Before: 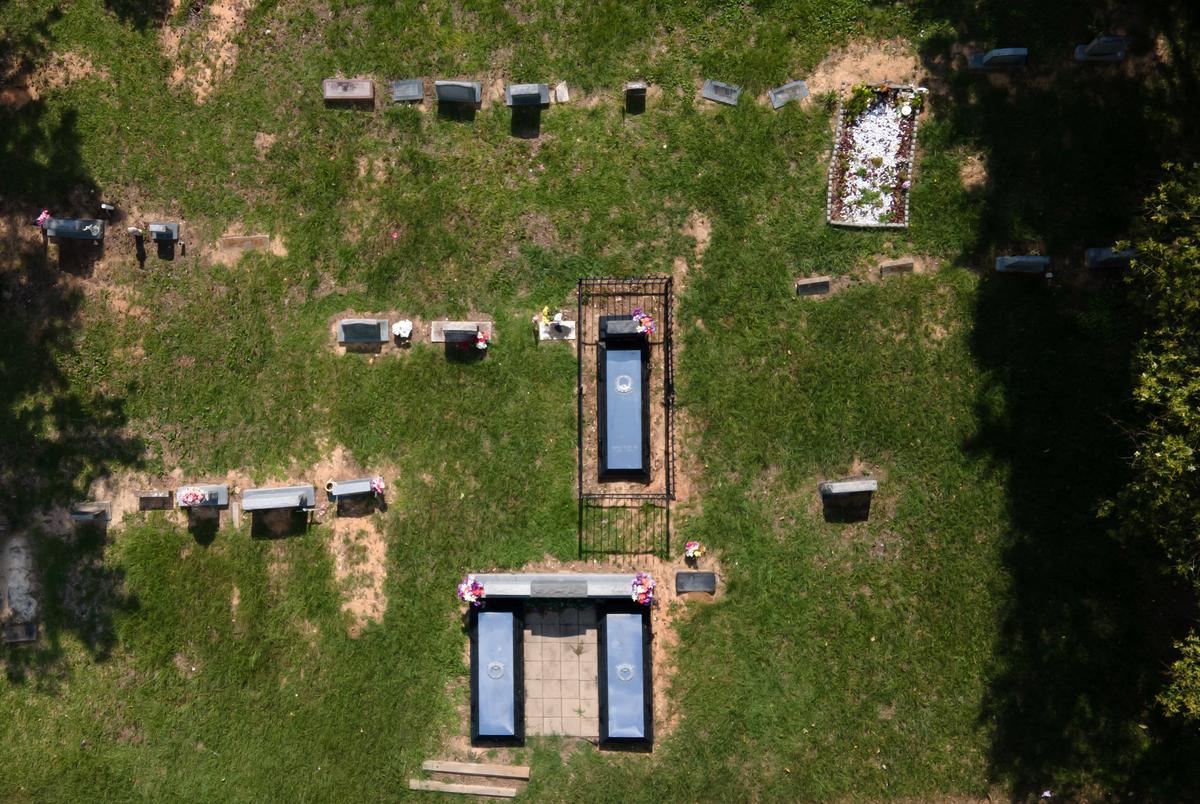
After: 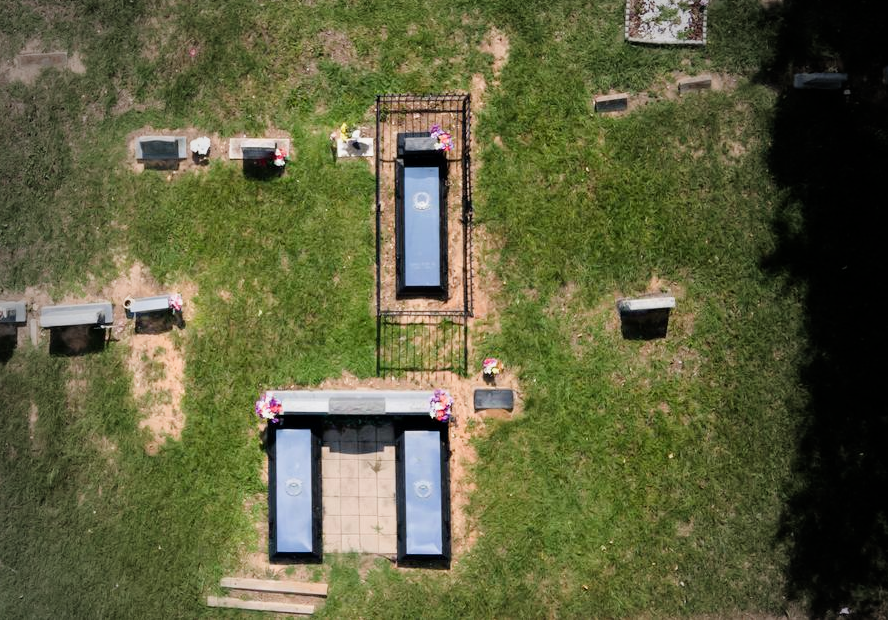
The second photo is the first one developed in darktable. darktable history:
crop: left 16.871%, top 22.857%, right 9.116%
filmic rgb: white relative exposure 3.9 EV, hardness 4.26
exposure: exposure 0.669 EV
vignetting: fall-off start 64.63%, center (-0.034, 0.148), width/height ratio 0.881
